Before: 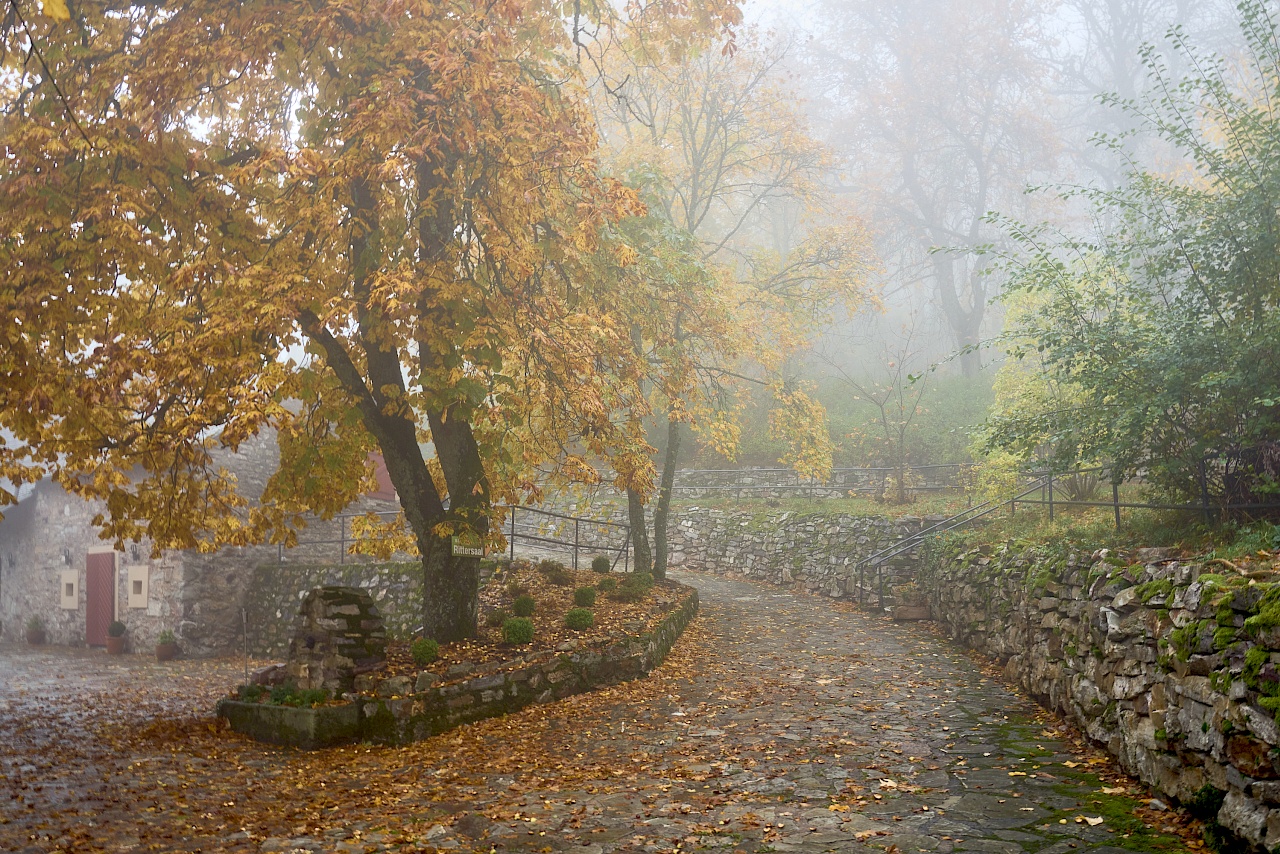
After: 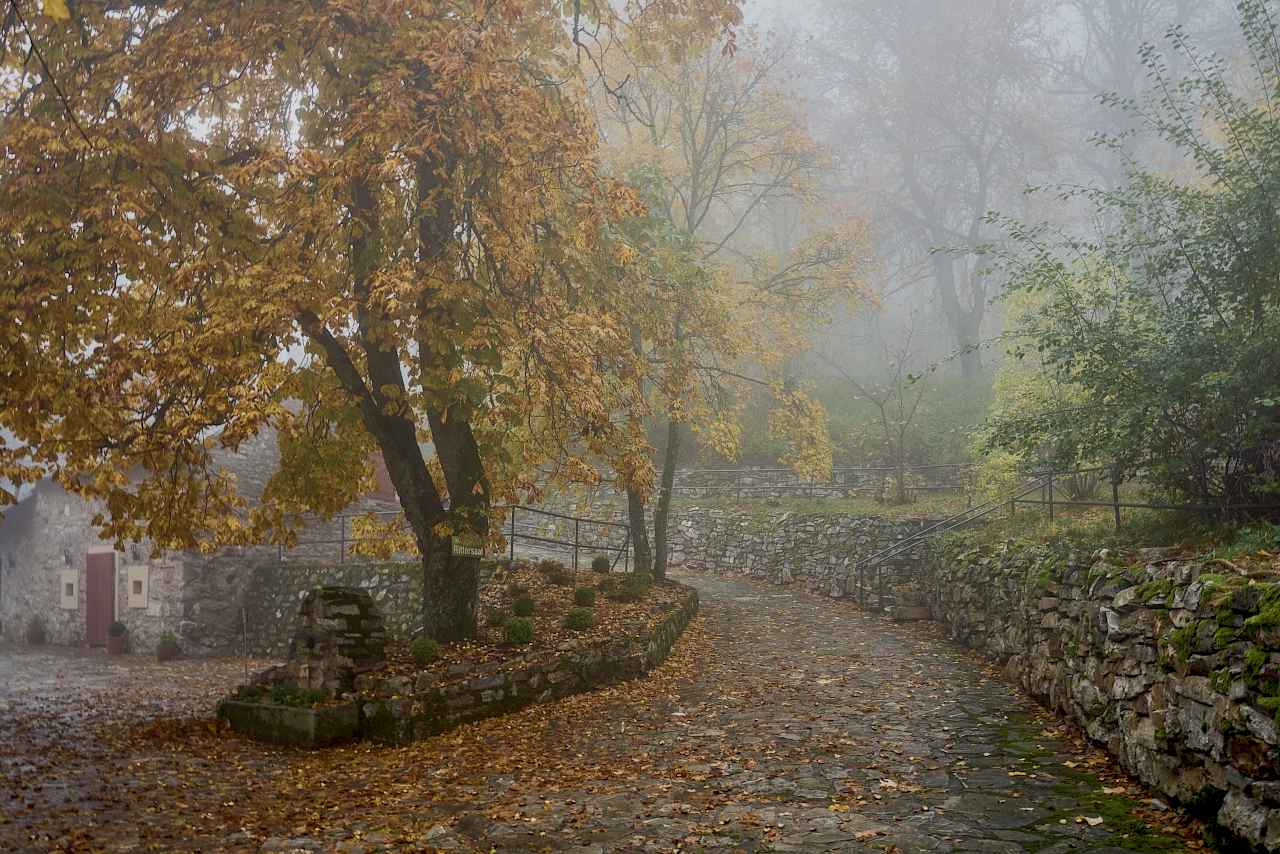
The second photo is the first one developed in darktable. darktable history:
exposure: black level correction 0, exposure -0.695 EV
local contrast: on, module defaults
shadows and highlights: shadows 25.12, highlights -25.45
